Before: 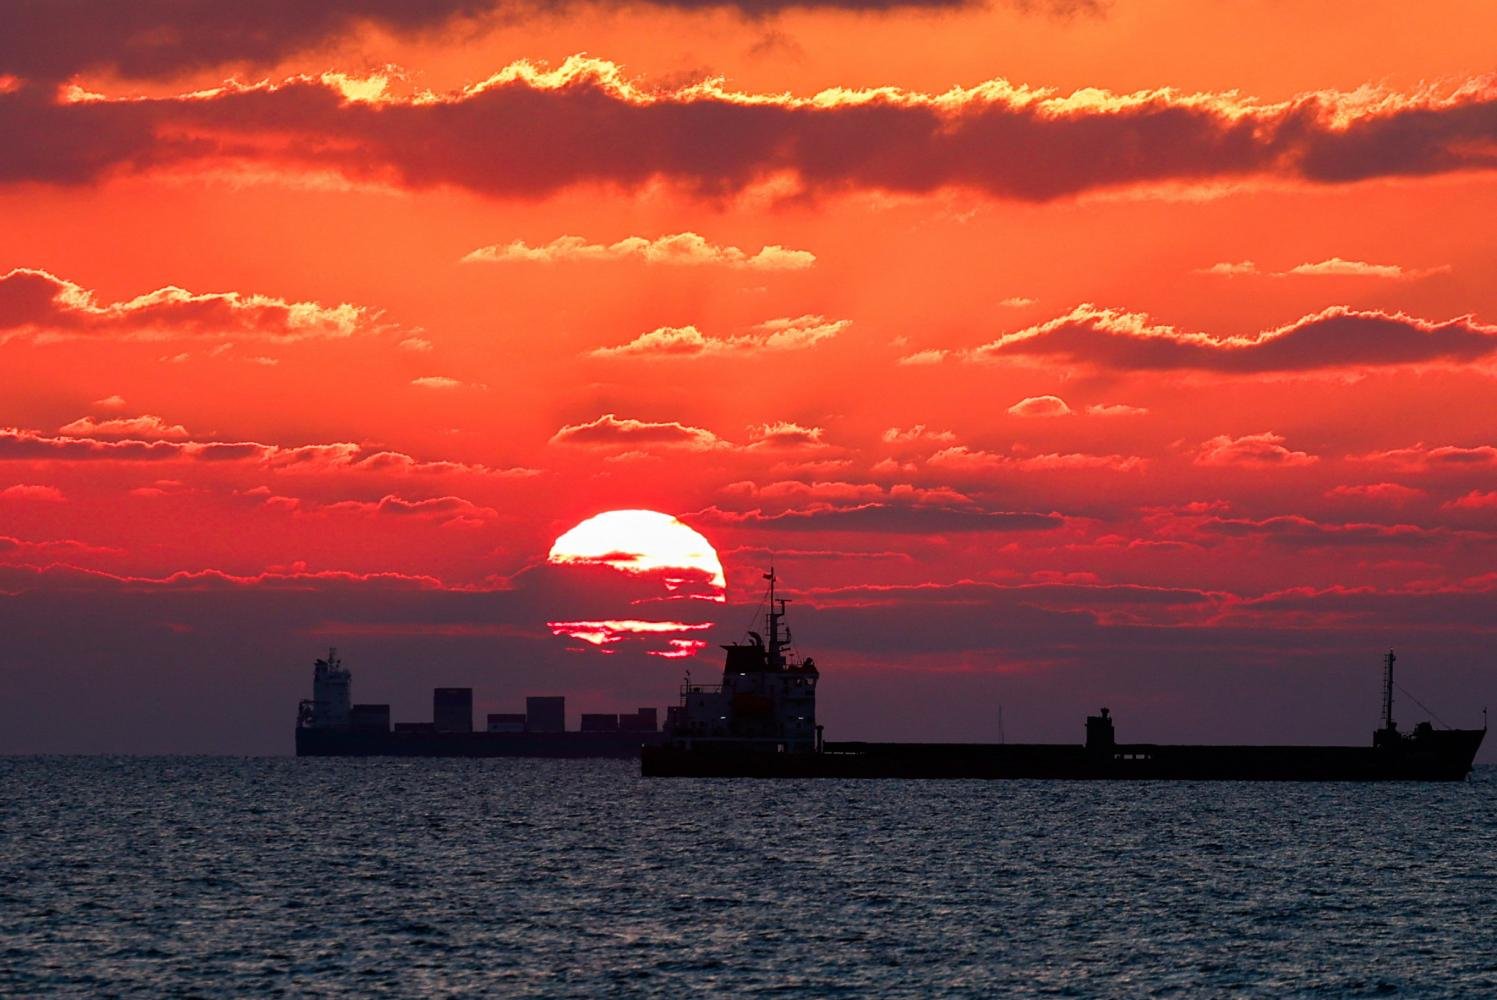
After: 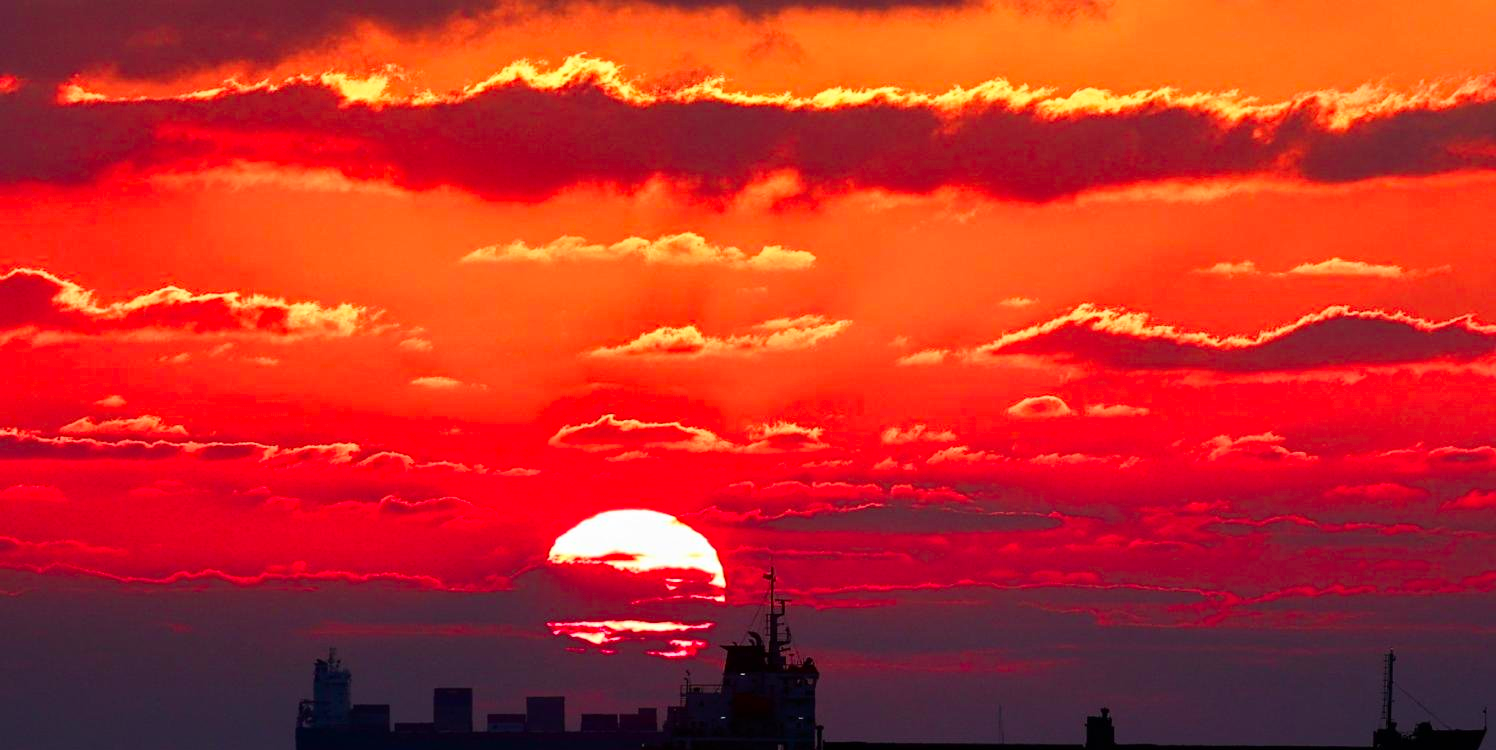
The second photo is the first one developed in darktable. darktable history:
crop: bottom 24.967%
contrast brightness saturation: contrast 0.16, saturation 0.32
tone equalizer: on, module defaults
